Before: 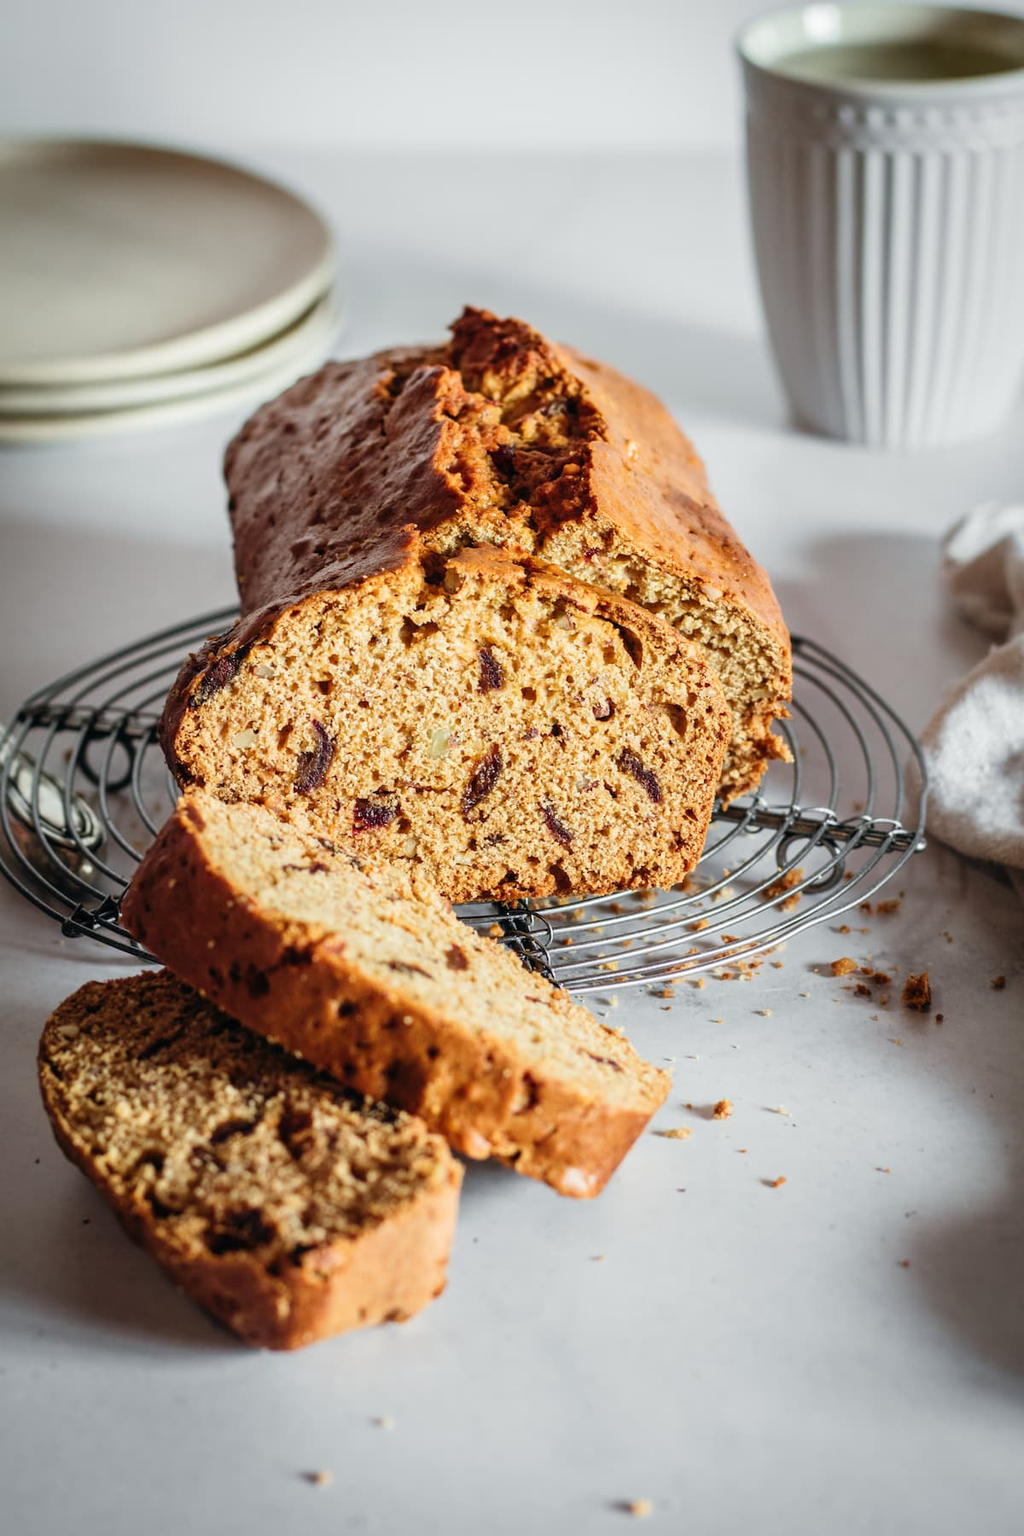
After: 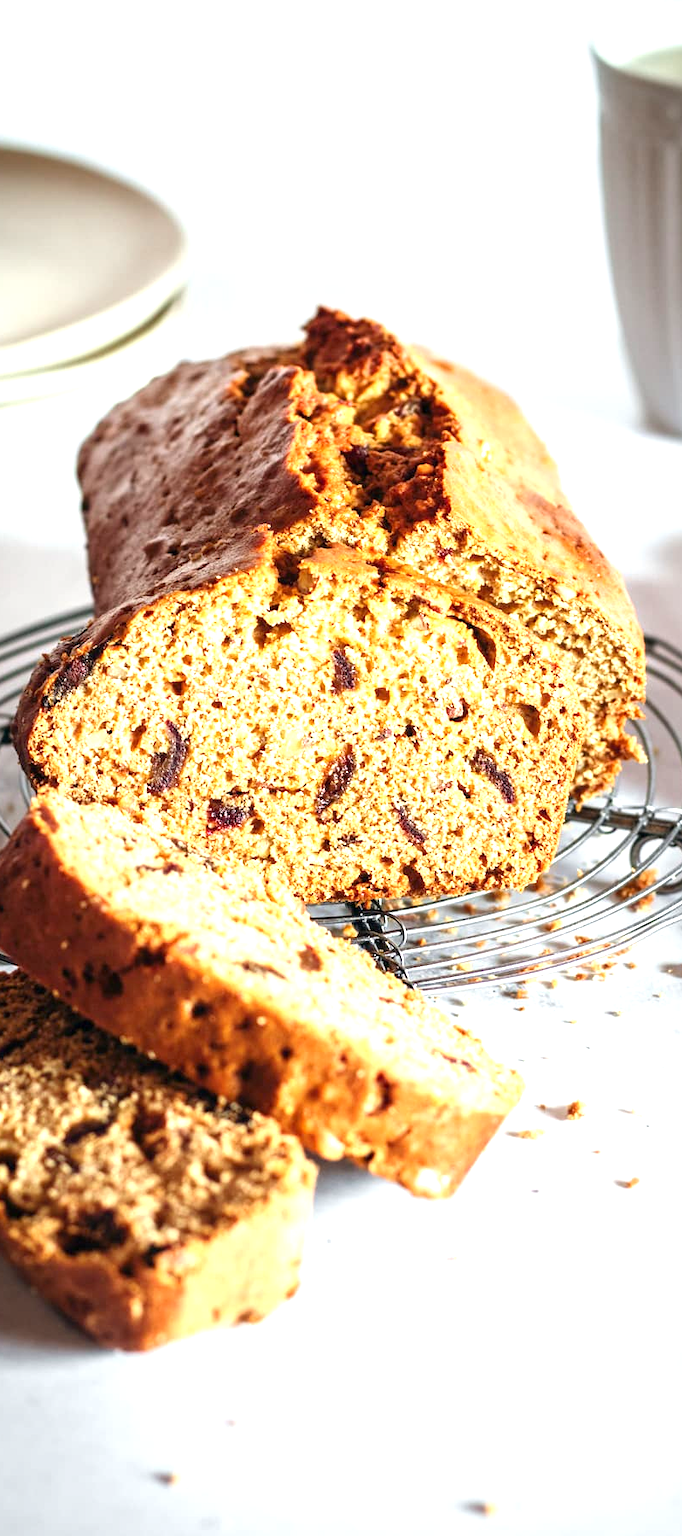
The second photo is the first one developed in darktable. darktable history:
crop and rotate: left 14.388%, right 18.982%
exposure: black level correction 0.001, exposure 1.051 EV, compensate exposure bias true, compensate highlight preservation false
